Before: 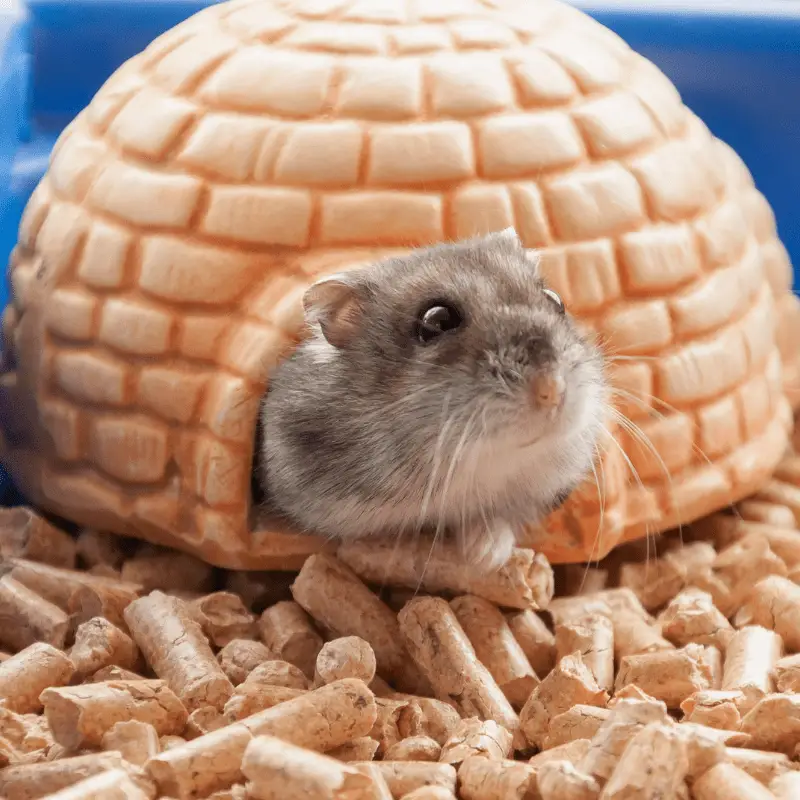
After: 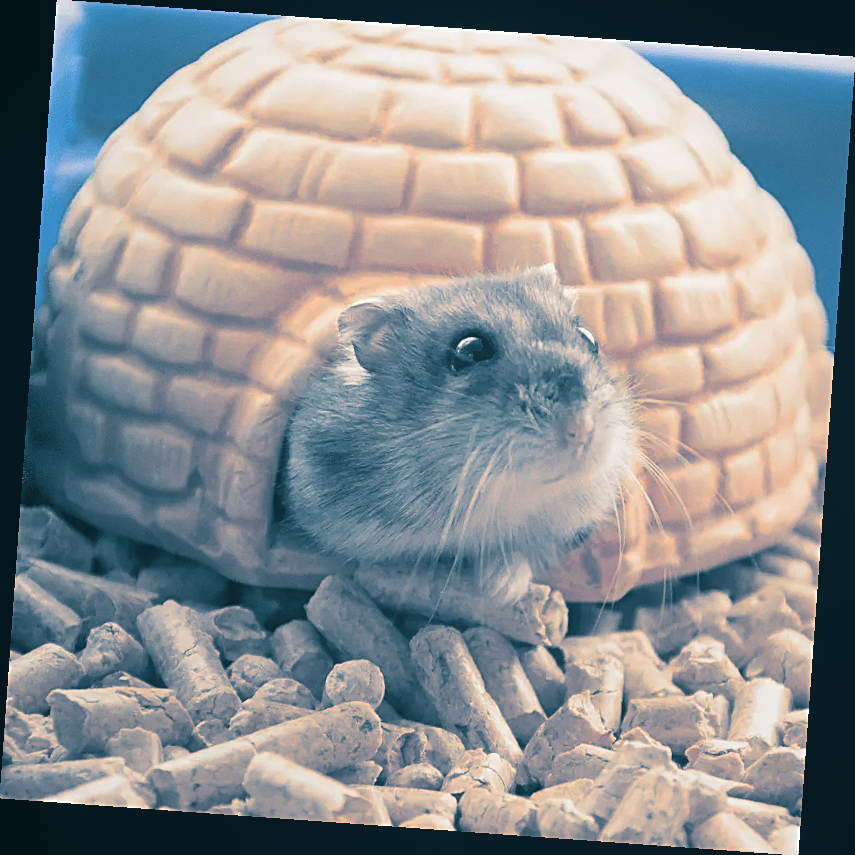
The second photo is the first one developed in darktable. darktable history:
local contrast: detail 69%
exposure: black level correction 0, exposure 0.5 EV, compensate highlight preservation false
sharpen: on, module defaults
rotate and perspective: rotation 4.1°, automatic cropping off
grain: coarseness 0.09 ISO, strength 10%
color balance: input saturation 80.07%
split-toning: shadows › hue 212.4°, balance -70
